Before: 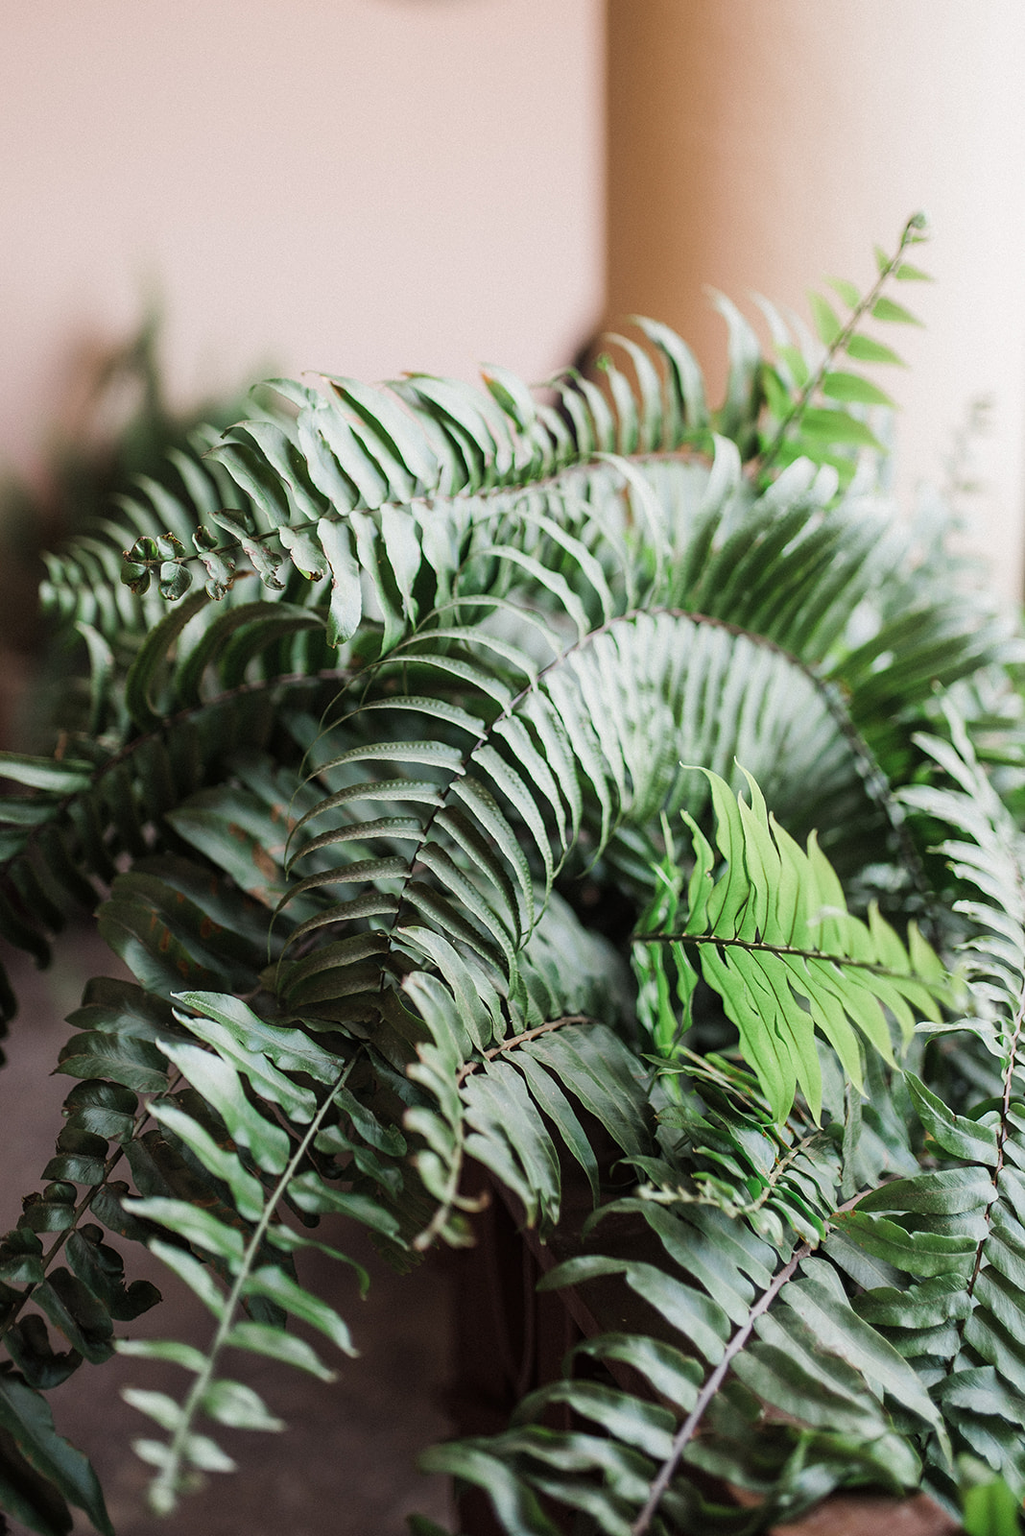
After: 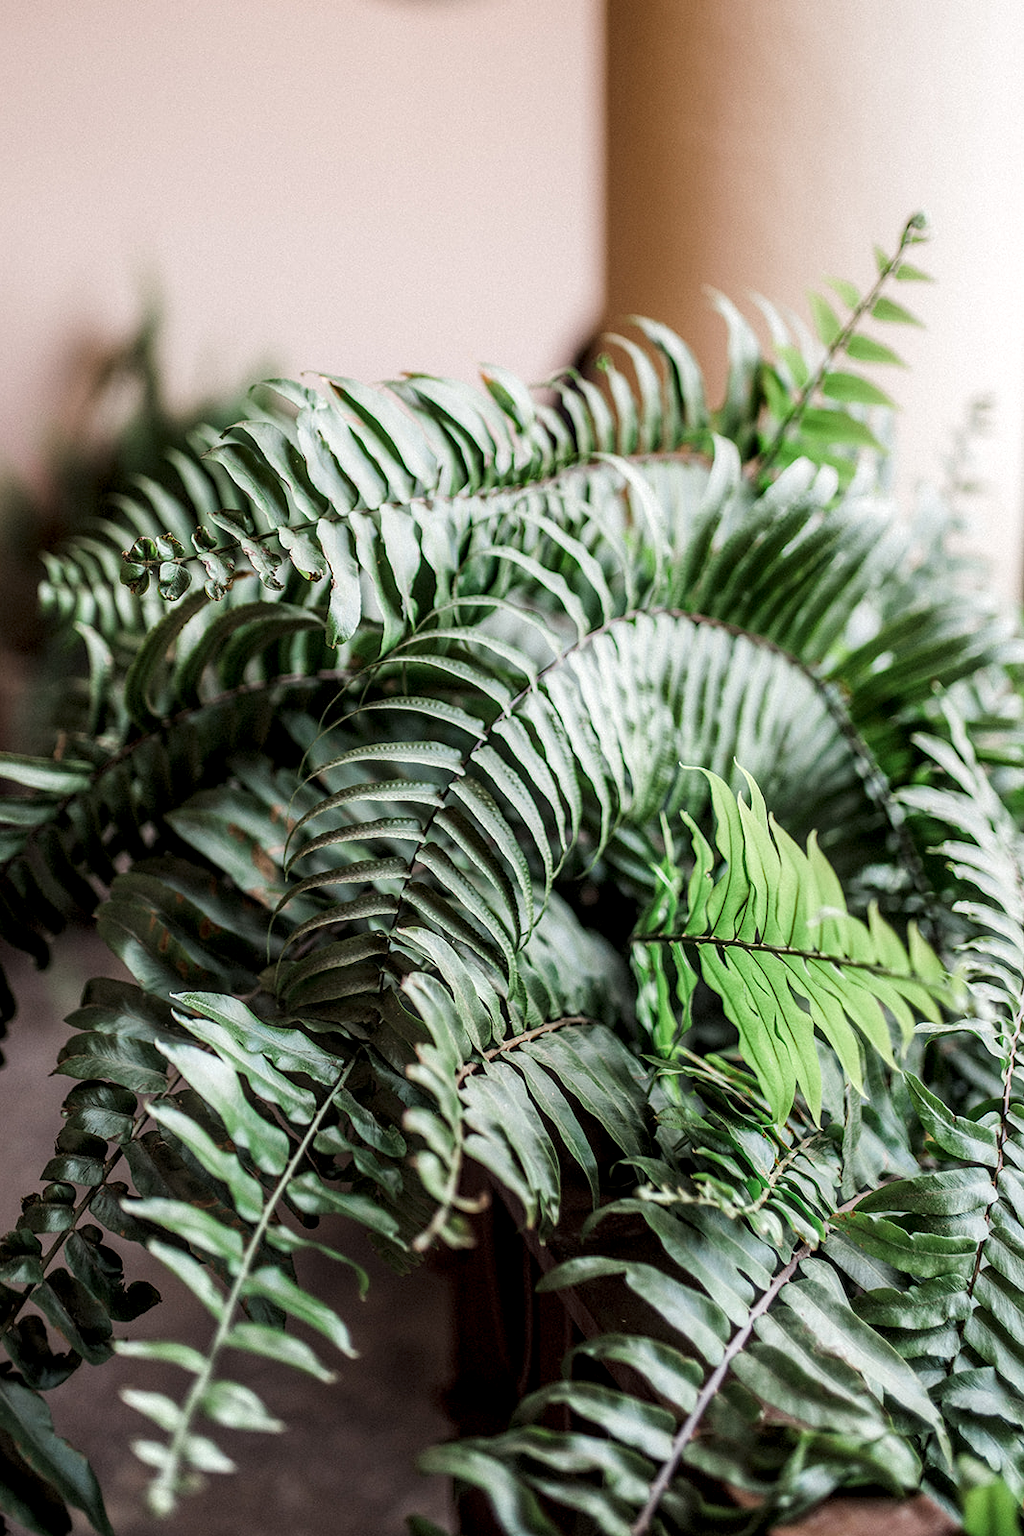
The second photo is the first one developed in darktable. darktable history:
local contrast: detail 153%
crop: left 0.126%
